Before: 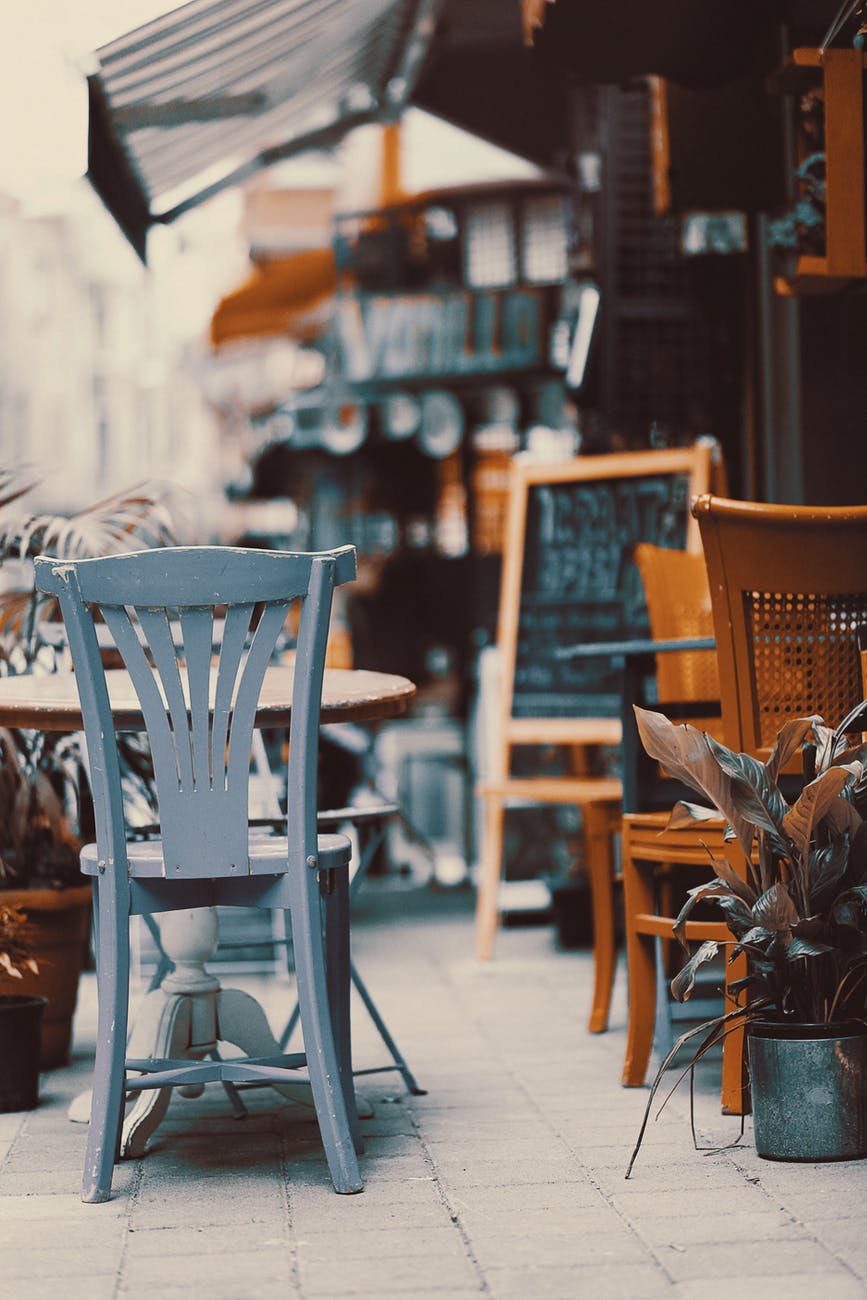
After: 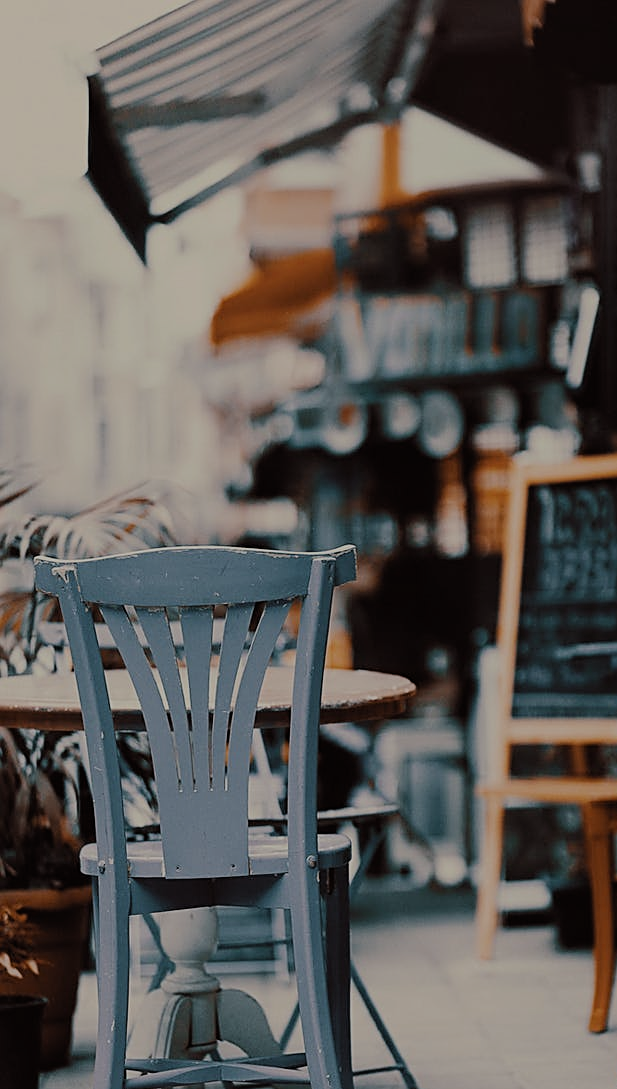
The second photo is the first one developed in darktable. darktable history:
exposure: black level correction 0, exposure -0.71 EV, compensate highlight preservation false
sharpen: on, module defaults
filmic rgb: black relative exposure -7.65 EV, white relative exposure 4.56 EV, threshold 2.95 EV, hardness 3.61, iterations of high-quality reconstruction 0, enable highlight reconstruction true
crop: right 28.763%, bottom 16.198%
